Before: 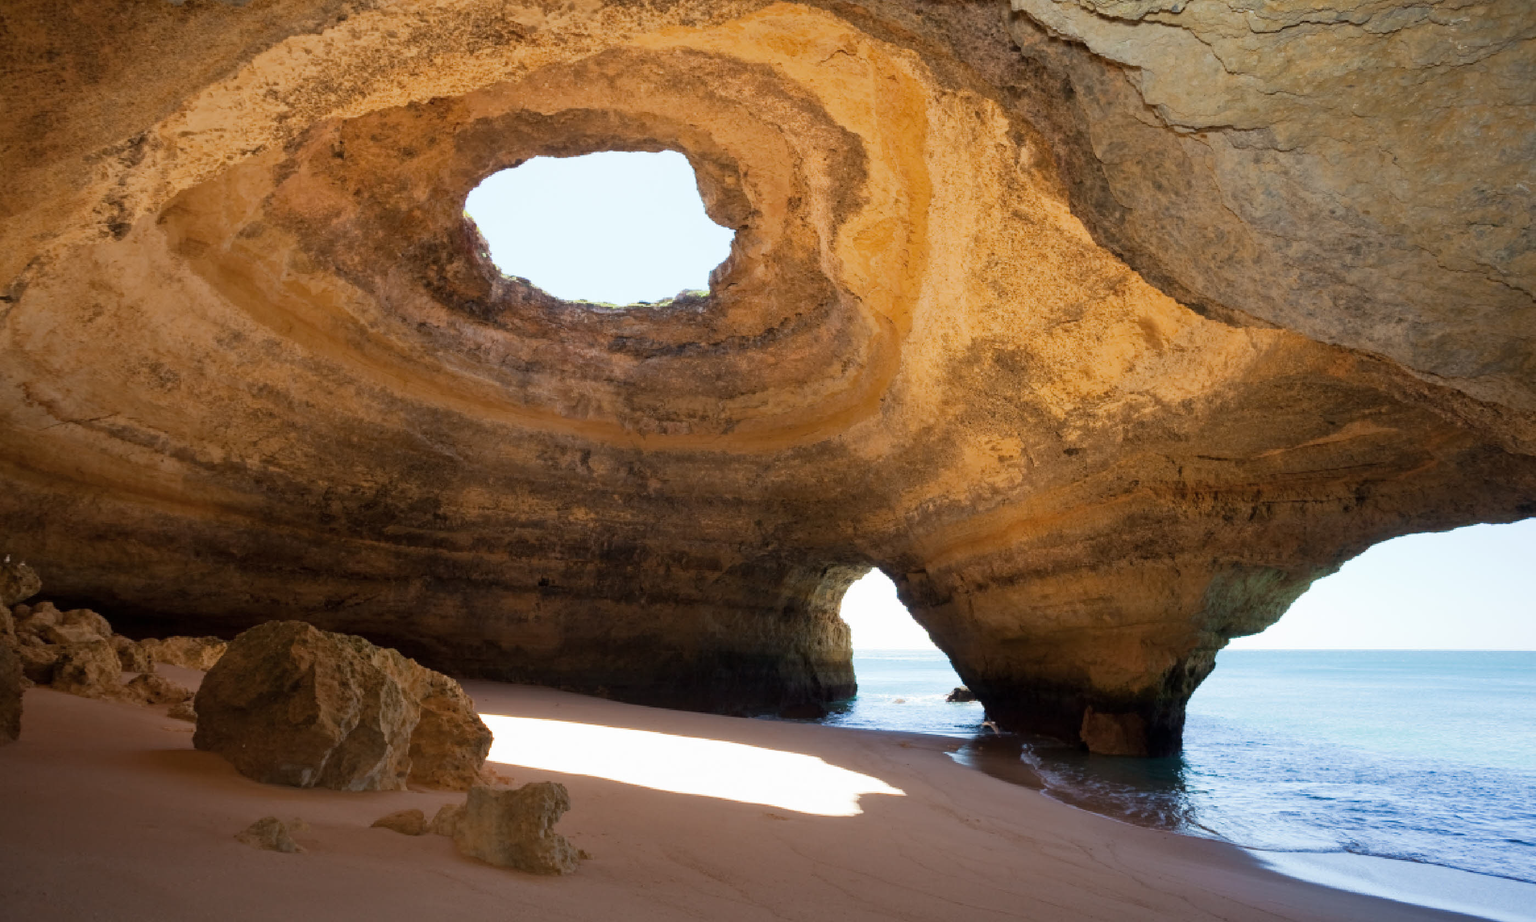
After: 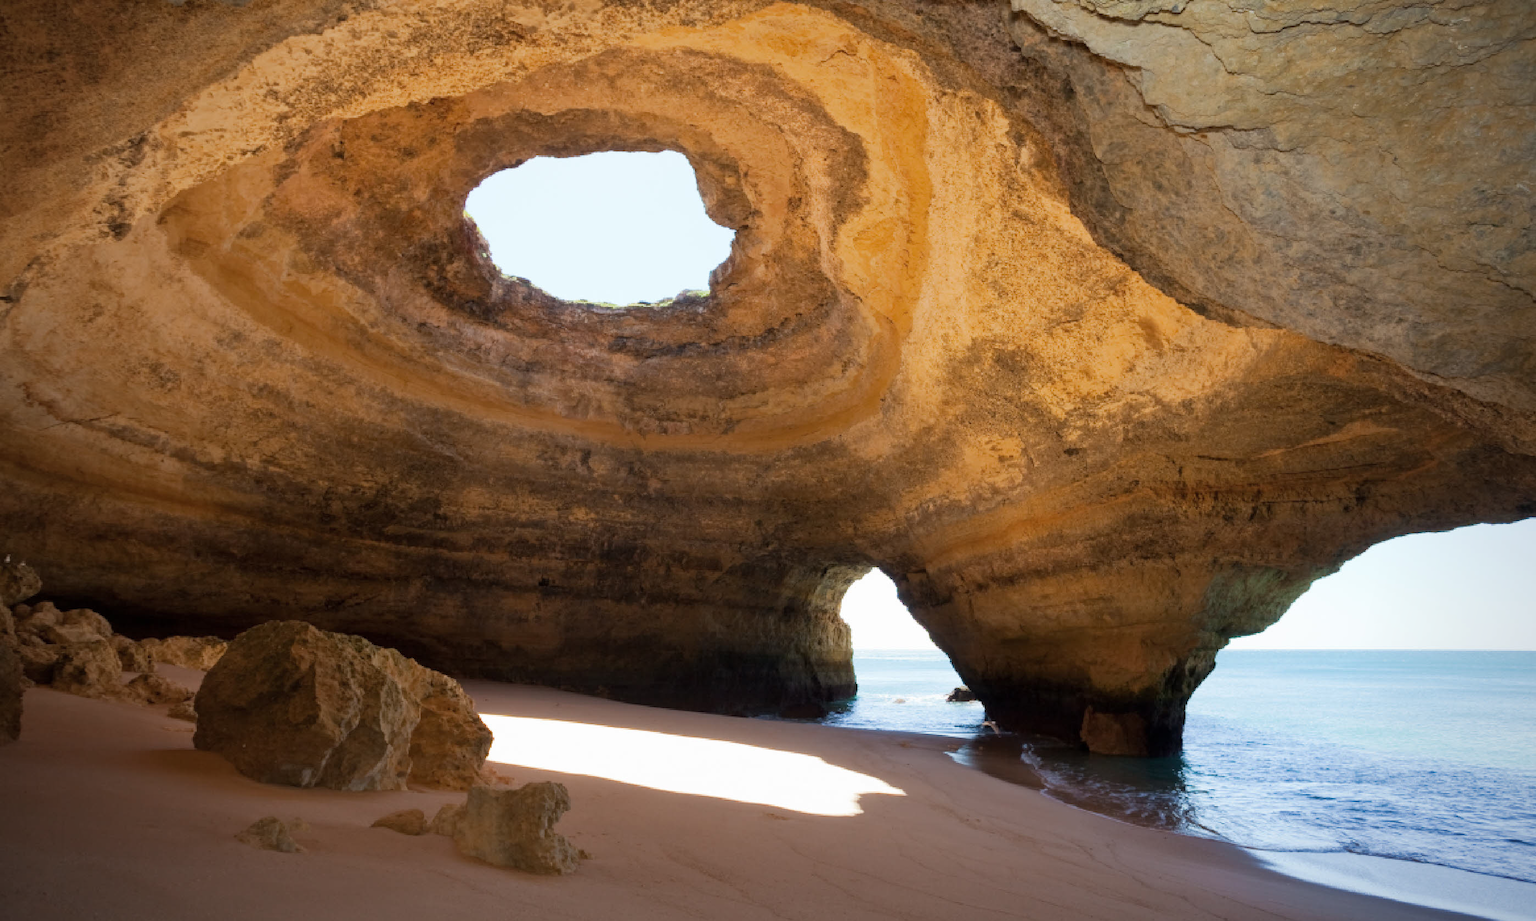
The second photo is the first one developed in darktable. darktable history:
vignetting: fall-off radius 60.94%, brightness -0.434, saturation -0.201
